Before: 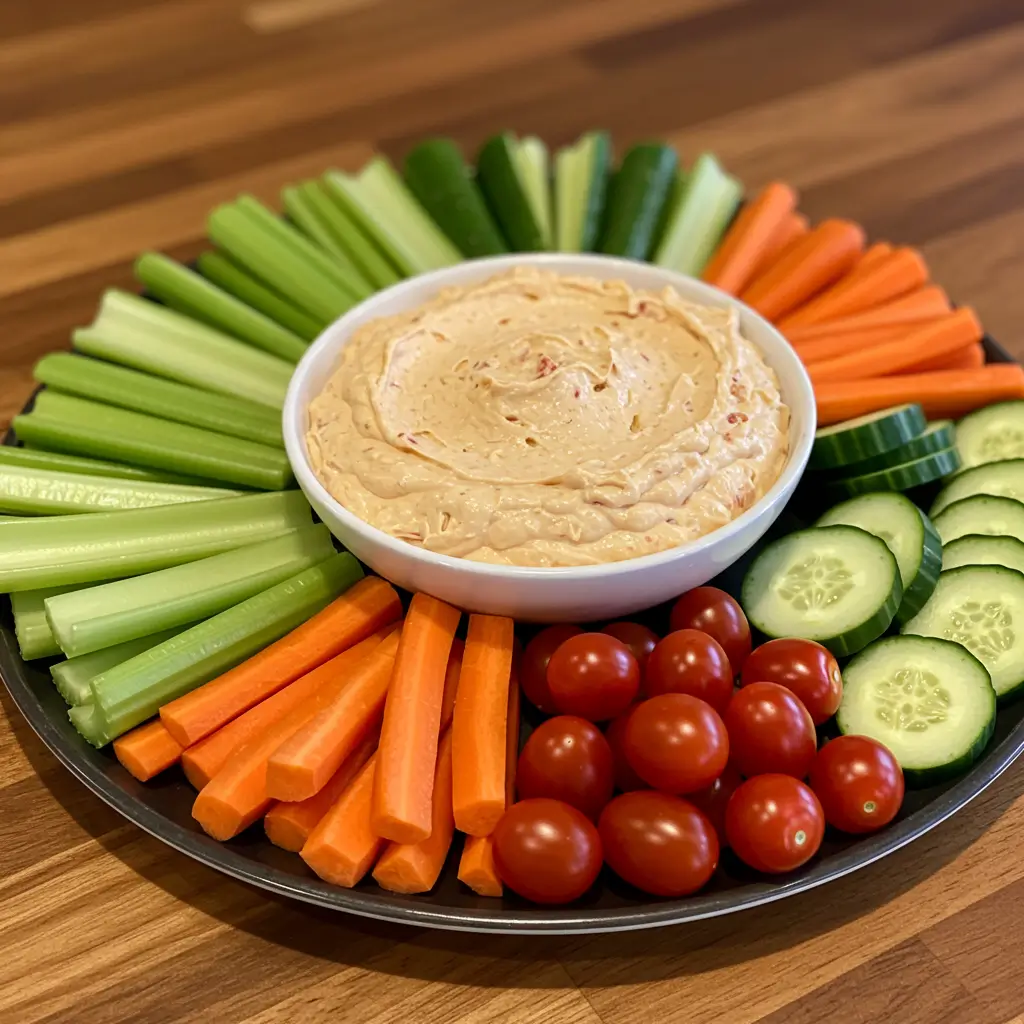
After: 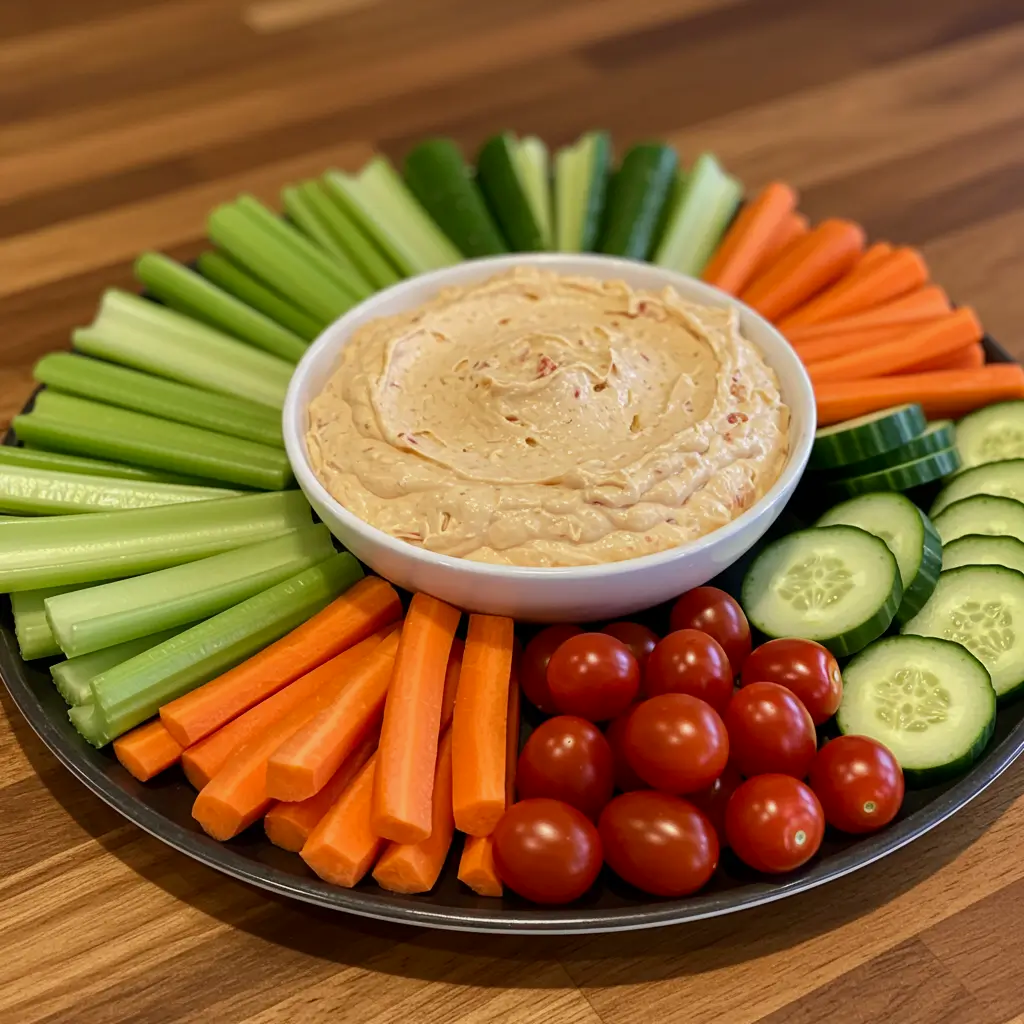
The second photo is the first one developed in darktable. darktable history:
shadows and highlights: shadows -20.49, white point adjustment -1.94, highlights -34.89
